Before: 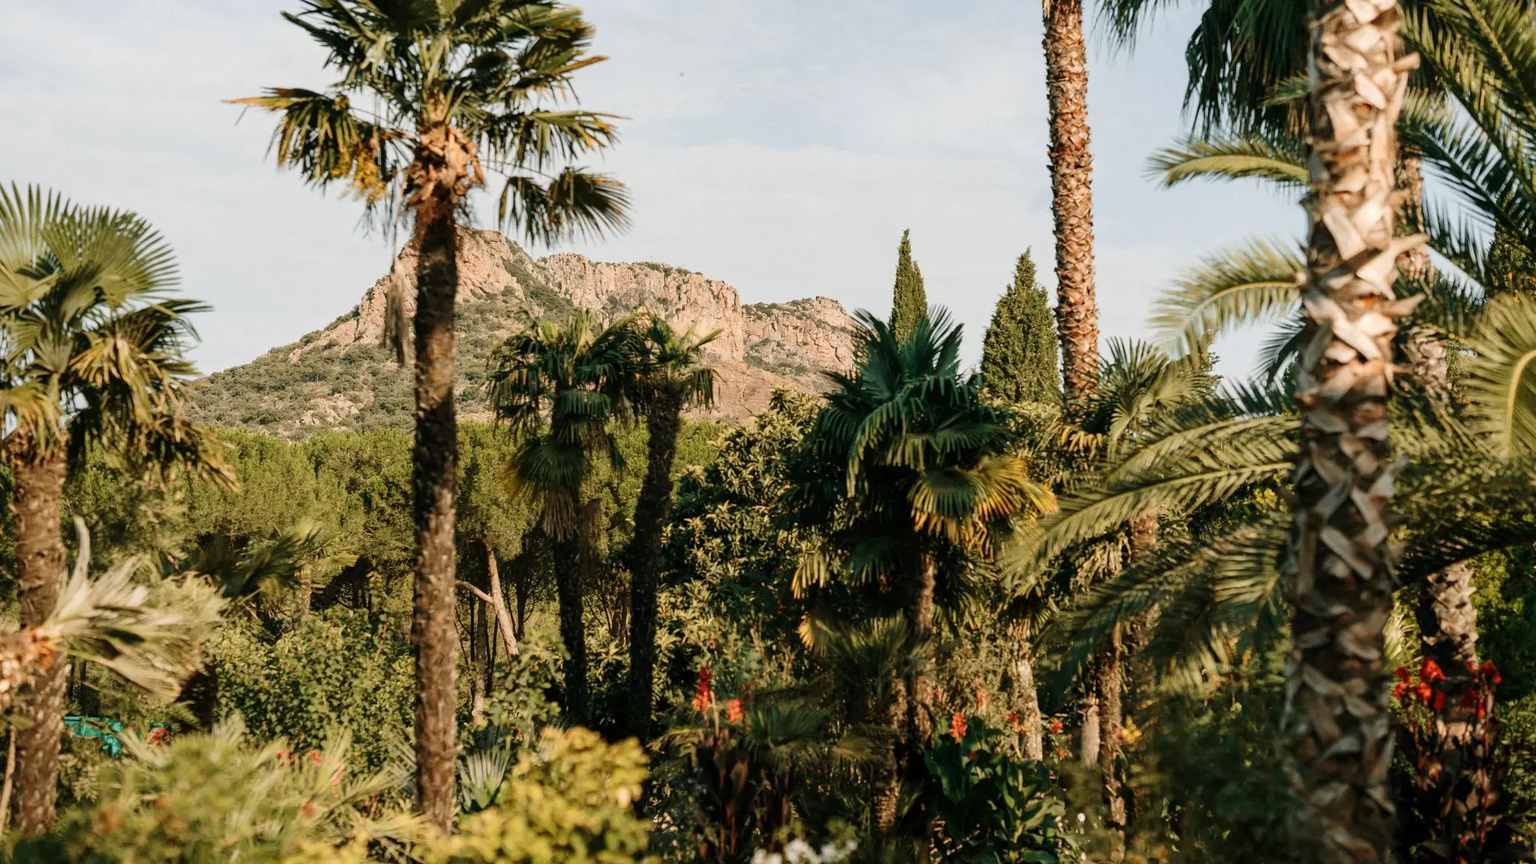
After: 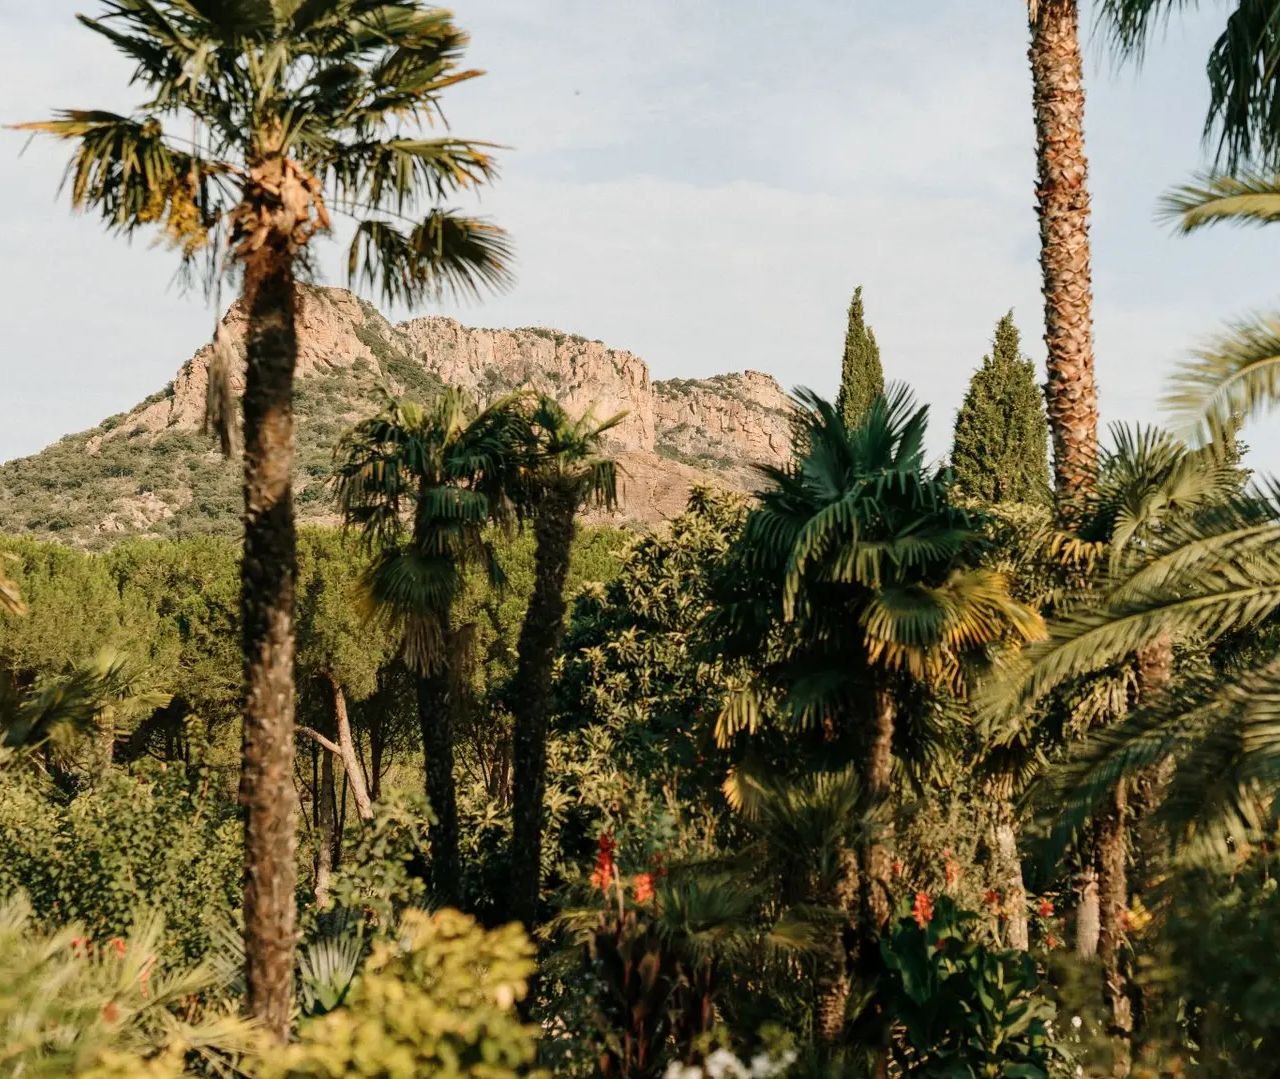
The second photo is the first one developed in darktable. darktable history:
crop and rotate: left 14.367%, right 18.948%
